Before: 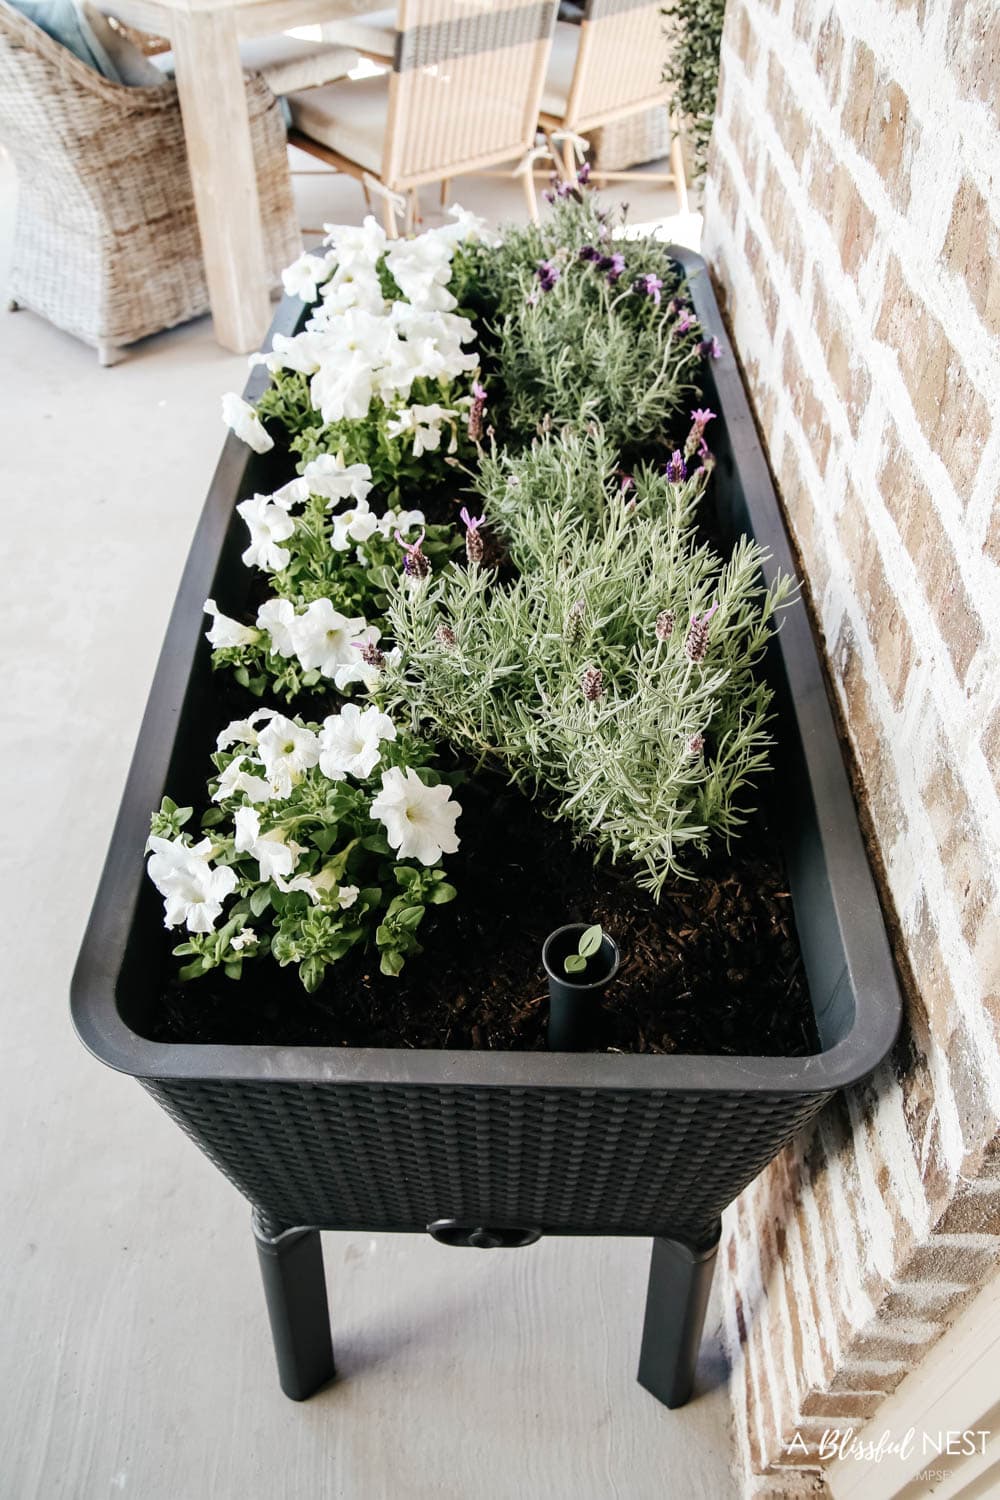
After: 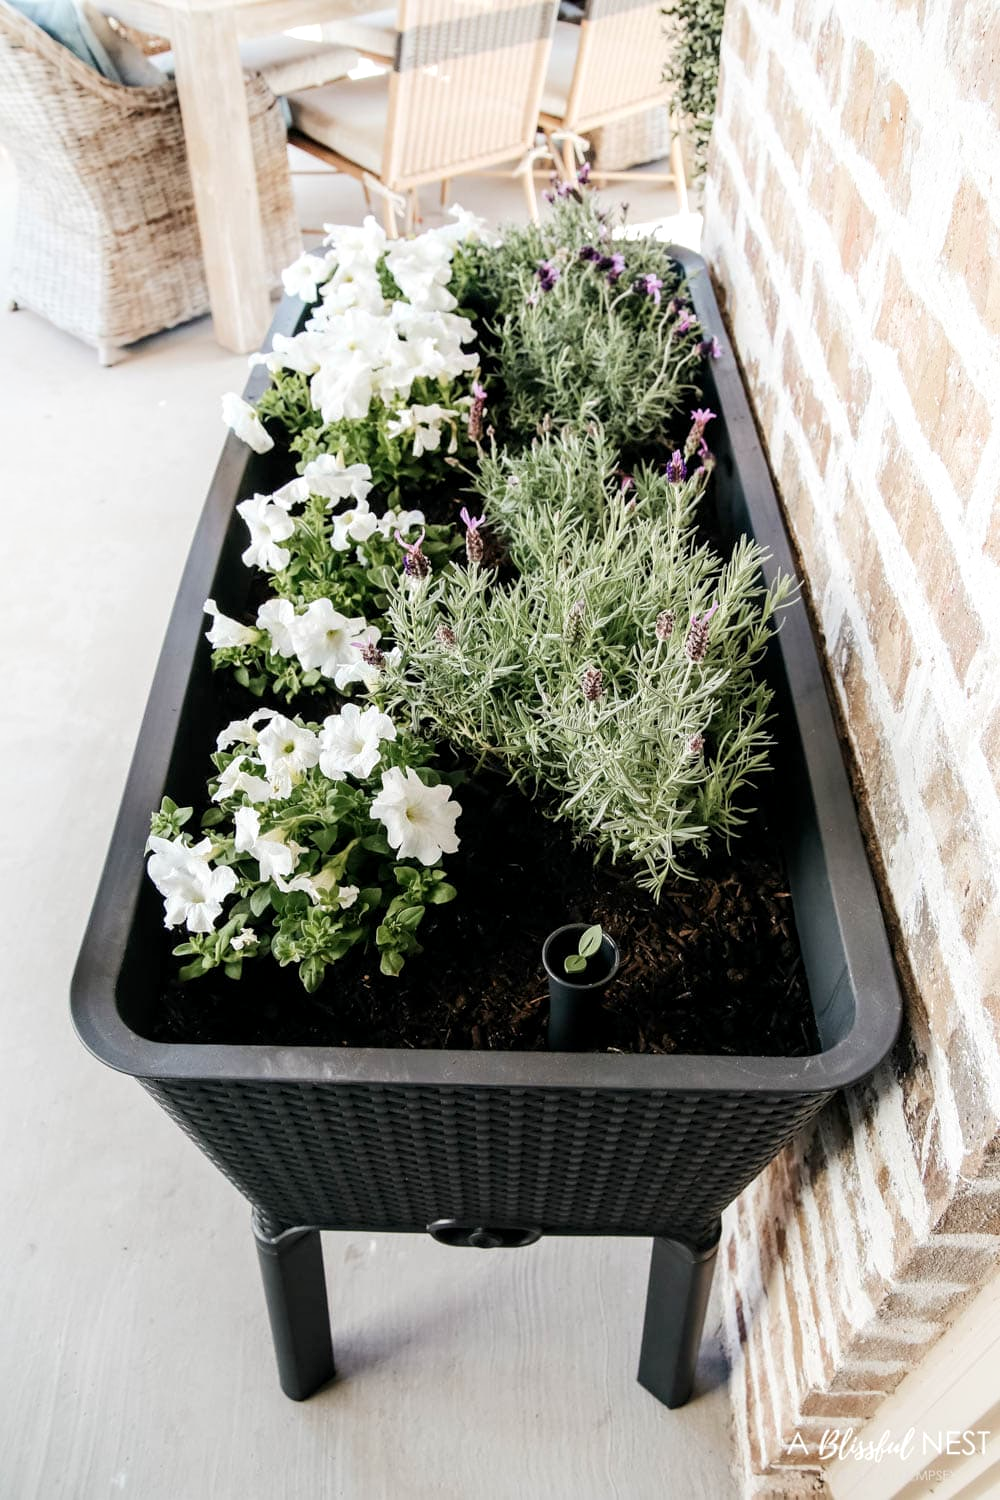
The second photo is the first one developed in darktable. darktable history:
local contrast: highlights 100%, shadows 100%, detail 120%, midtone range 0.2
shadows and highlights: shadows -24.28, highlights 49.77, soften with gaussian
